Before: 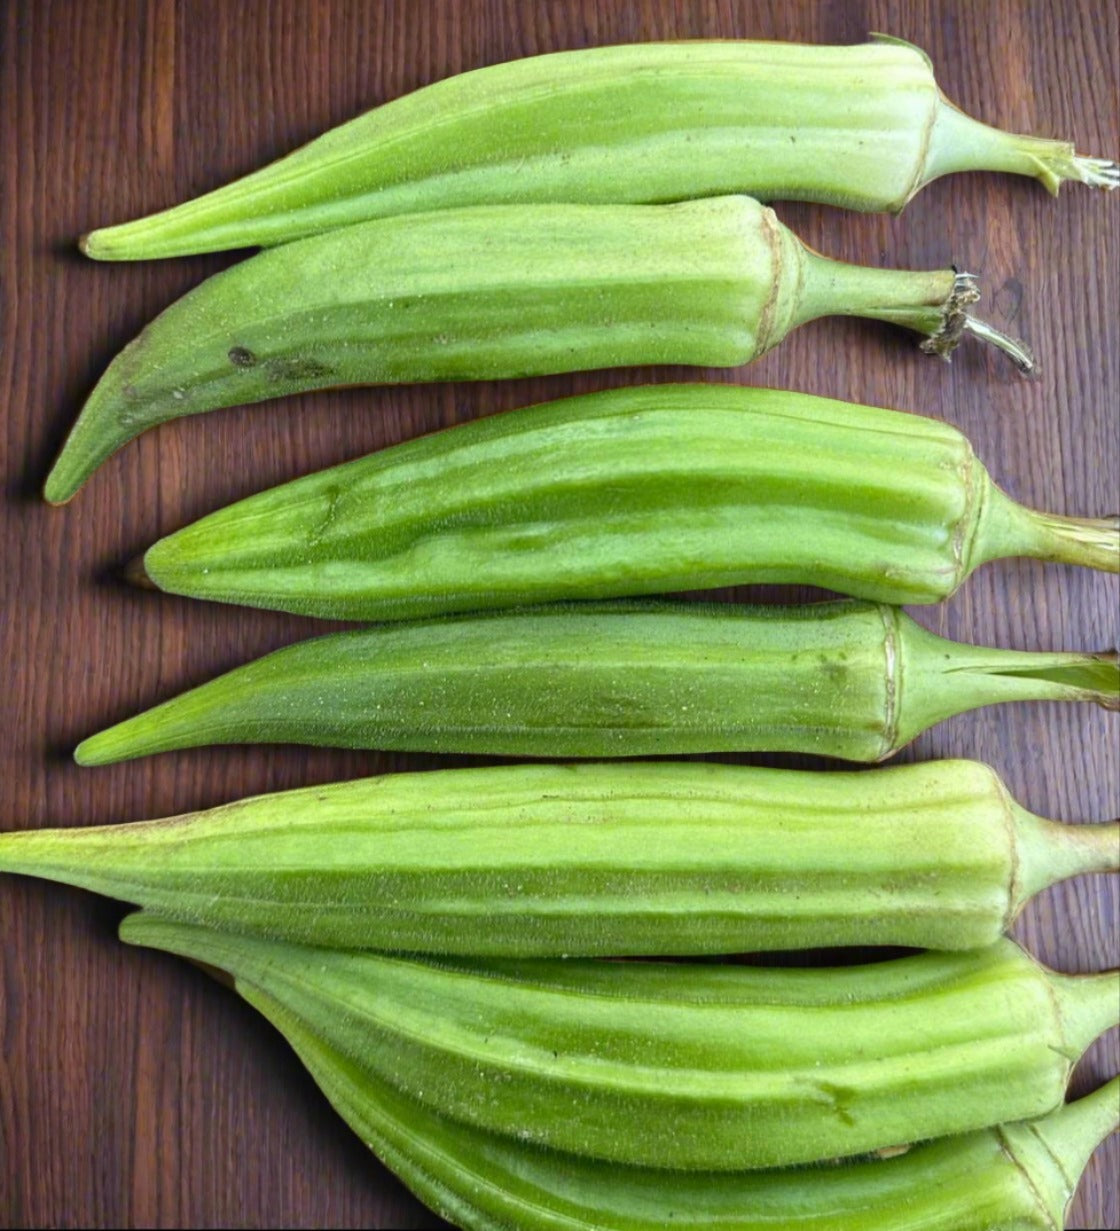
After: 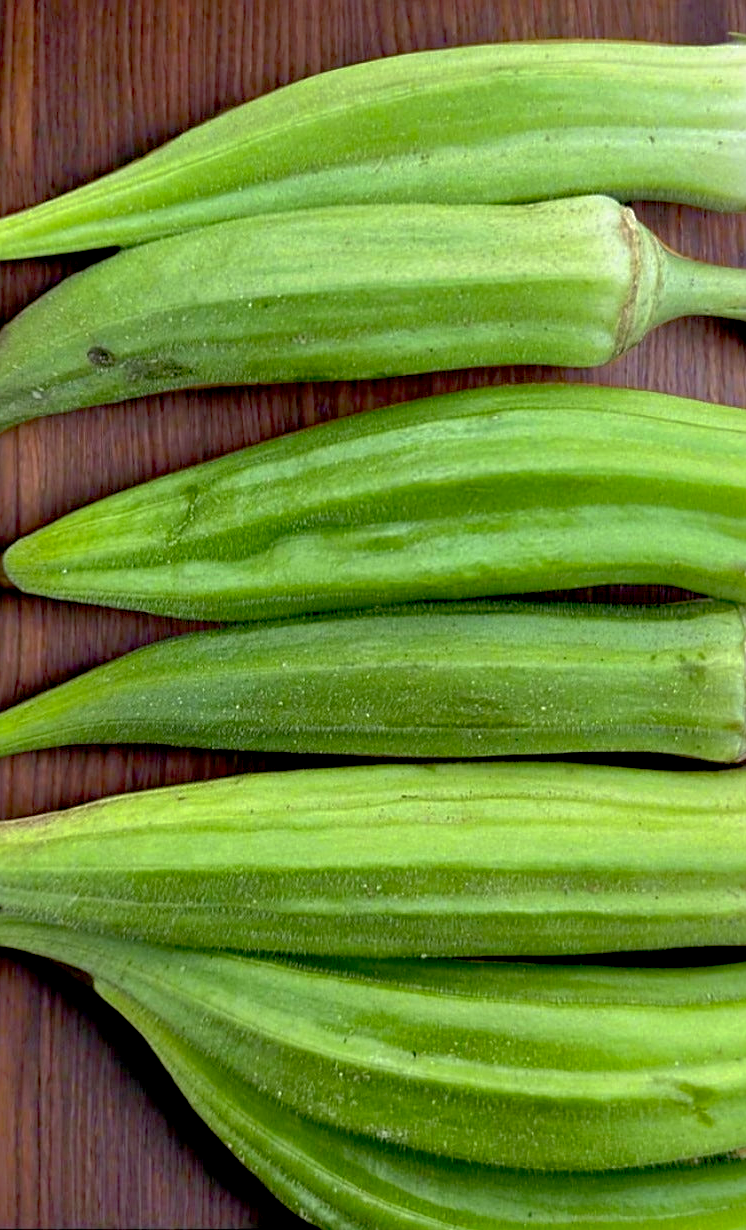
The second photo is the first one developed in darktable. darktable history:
crop and rotate: left 12.673%, right 20.66%
sharpen: on, module defaults
exposure: black level correction 0.016, exposure -0.009 EV, compensate highlight preservation false
shadows and highlights: on, module defaults
